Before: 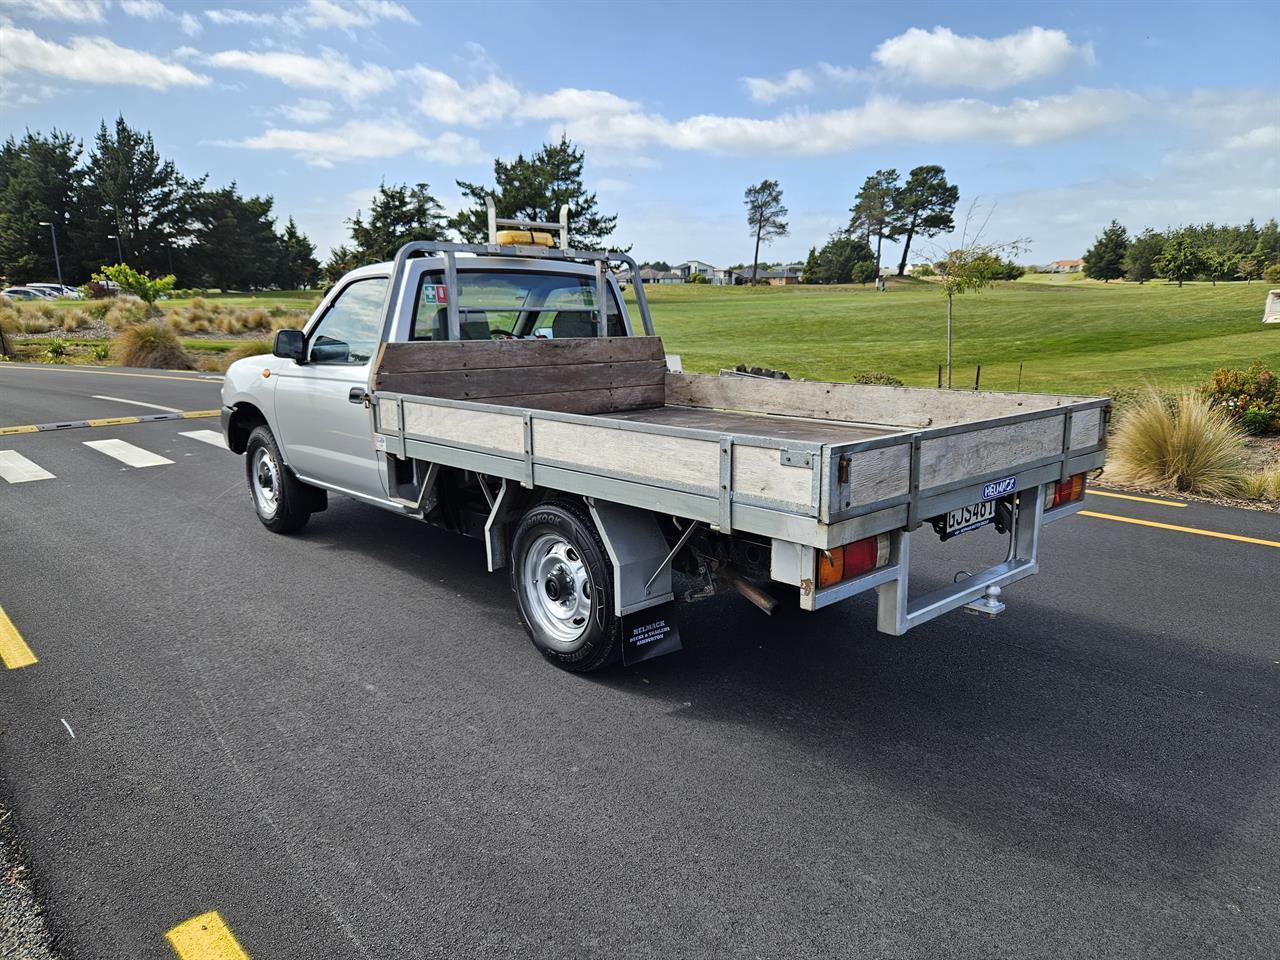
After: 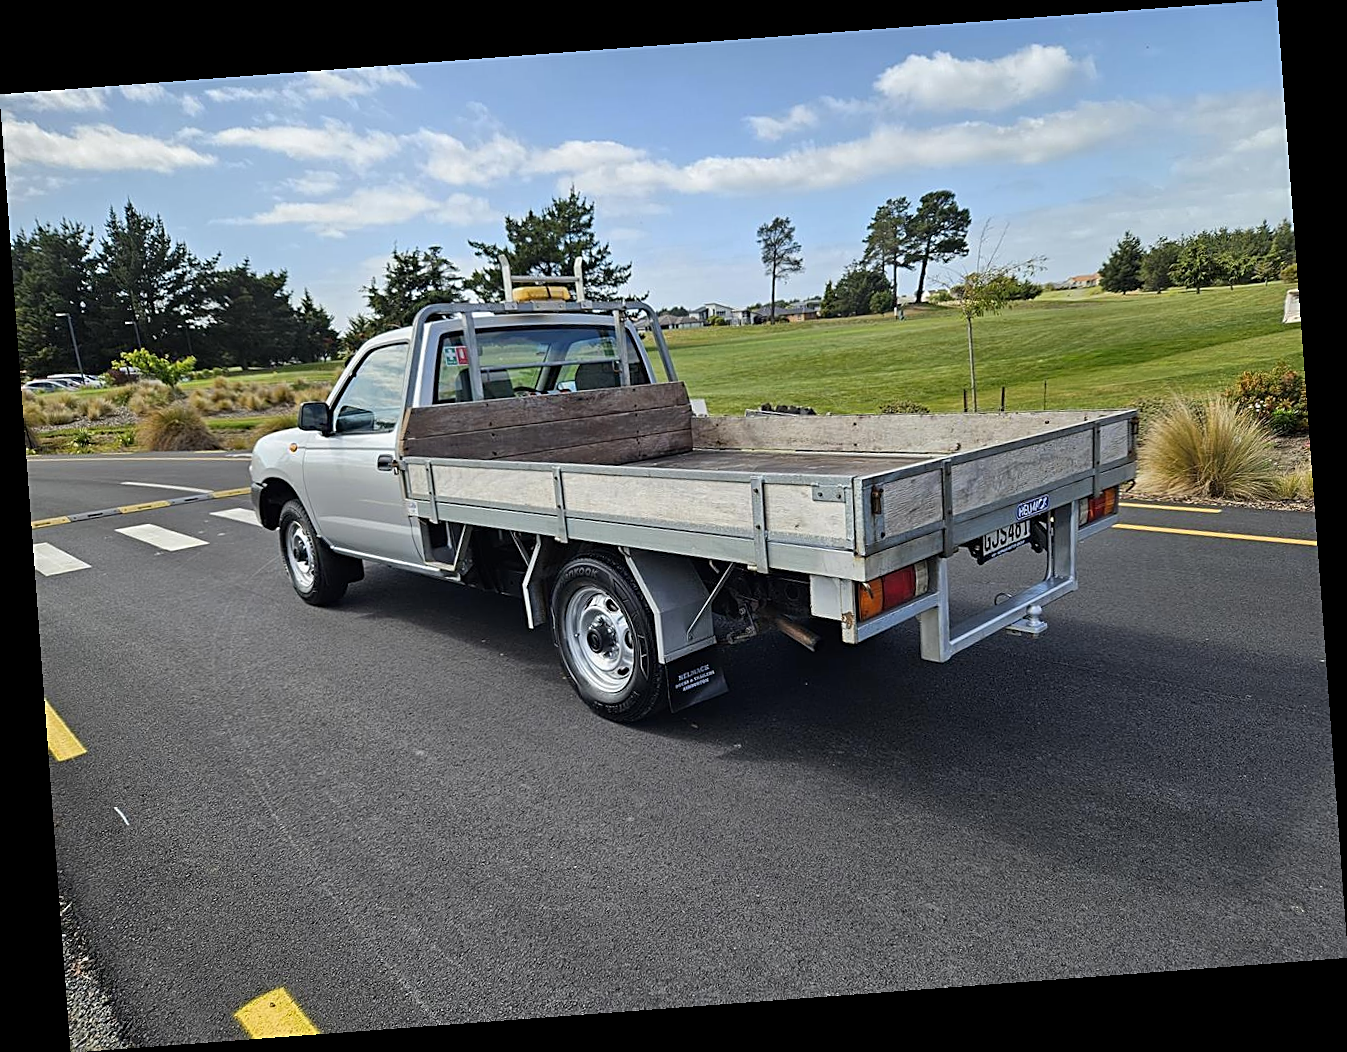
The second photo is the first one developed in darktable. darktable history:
exposure: exposure -0.116 EV, compensate exposure bias true, compensate highlight preservation false
sharpen: on, module defaults
rotate and perspective: rotation -4.25°, automatic cropping off
